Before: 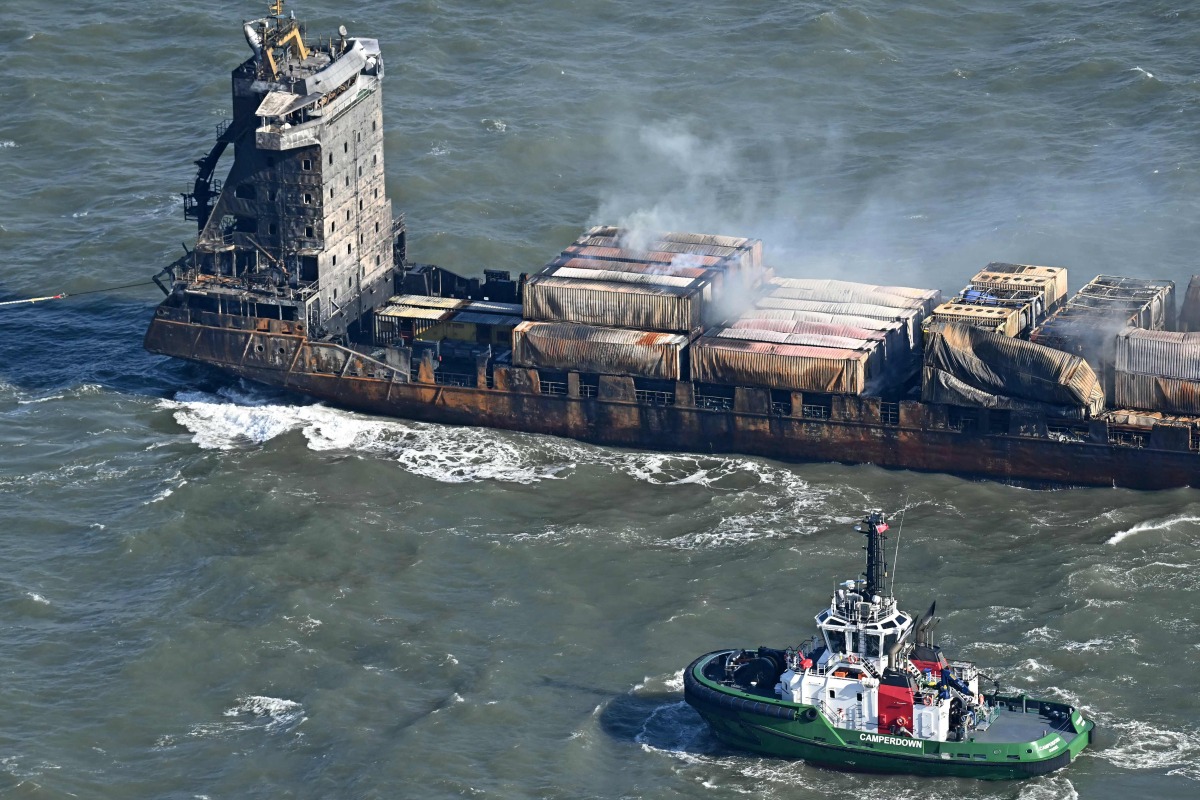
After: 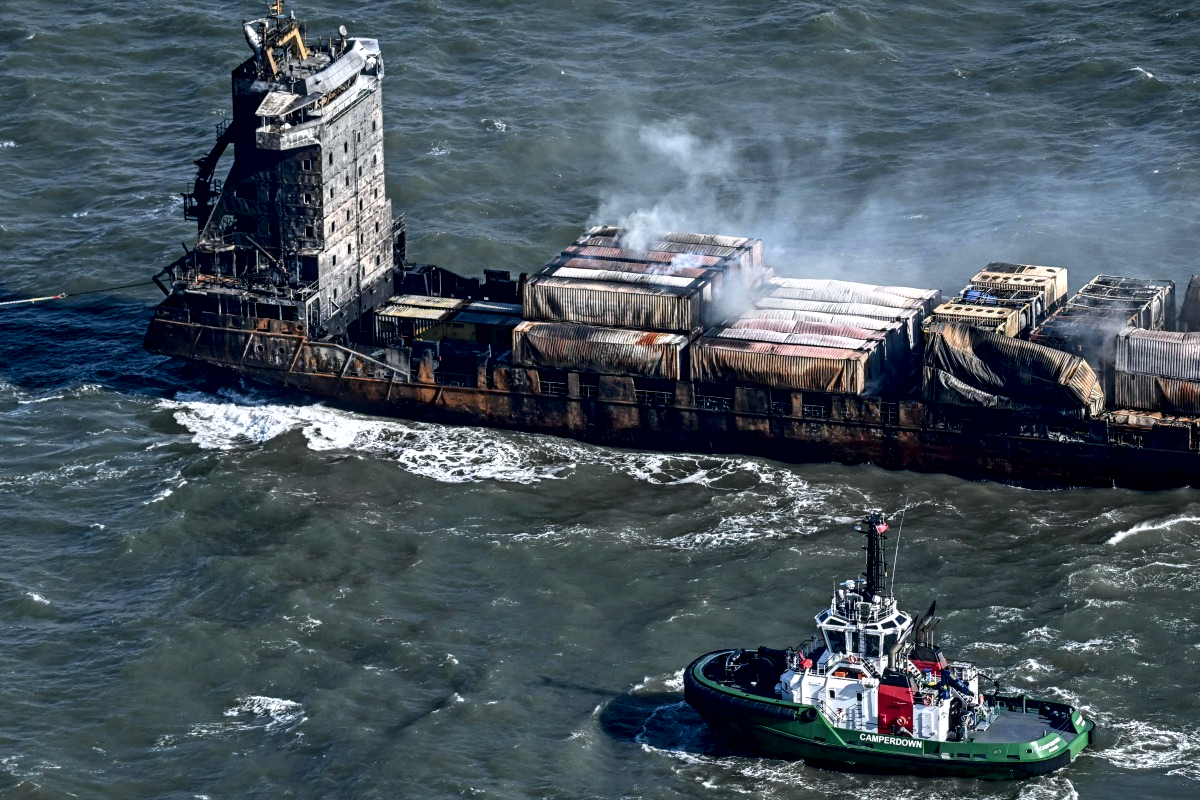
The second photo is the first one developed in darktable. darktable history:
local contrast: detail 156%
color correction: highlights a* -0.127, highlights b* -5.31, shadows a* -0.14, shadows b* -0.144
exposure: exposure -0.026 EV, compensate highlight preservation false
tone curve: curves: ch0 [(0, 0) (0.153, 0.06) (1, 1)], color space Lab, independent channels, preserve colors none
